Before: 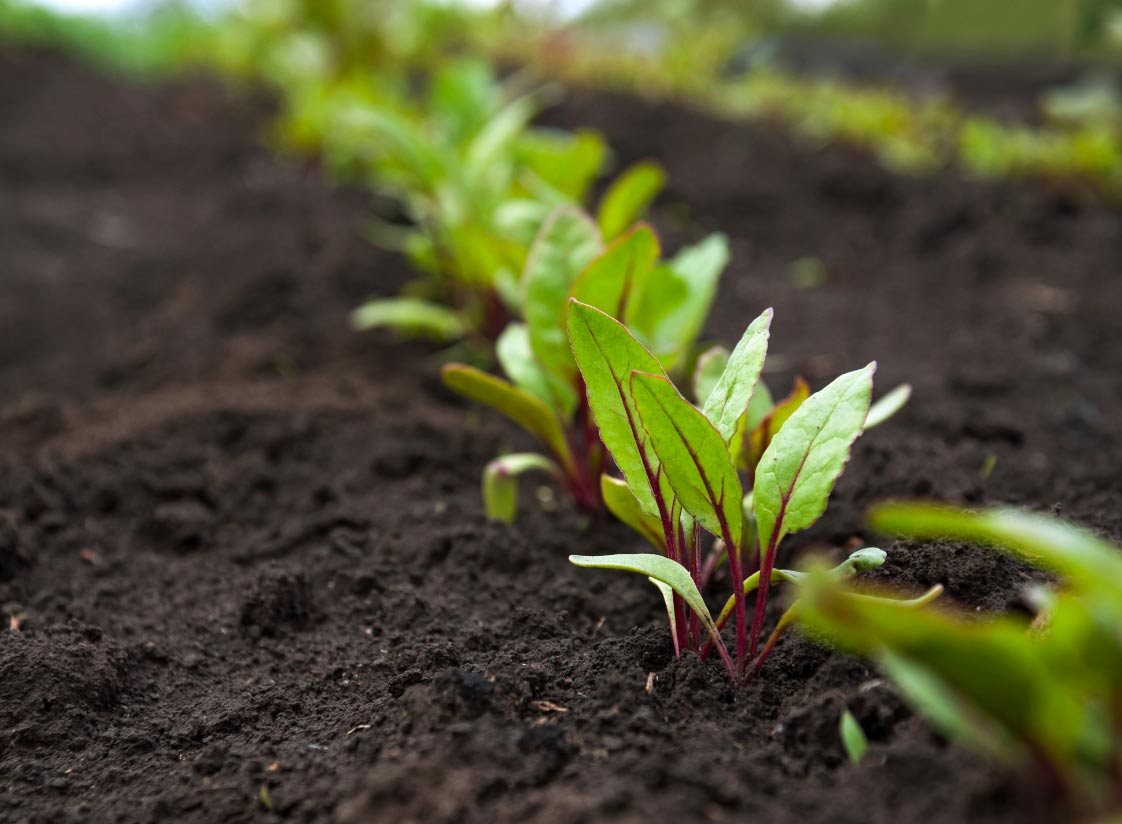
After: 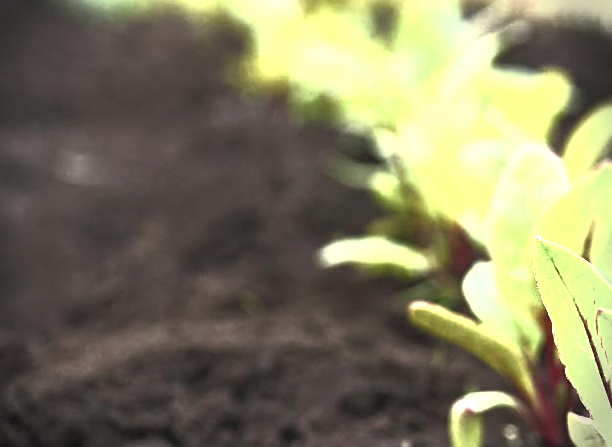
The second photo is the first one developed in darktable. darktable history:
color zones: curves: ch0 [(0, 0.6) (0.129, 0.585) (0.193, 0.596) (0.429, 0.5) (0.571, 0.5) (0.714, 0.5) (0.857, 0.5) (1, 0.6)]; ch1 [(0, 0.453) (0.112, 0.245) (0.213, 0.252) (0.429, 0.233) (0.571, 0.231) (0.683, 0.242) (0.857, 0.296) (1, 0.453)]
sharpen: on, module defaults
crop and rotate: left 3.055%, top 7.584%, right 42.377%, bottom 38.095%
vignetting: fall-off start 87.88%, fall-off radius 25.97%
contrast brightness saturation: contrast 0.998, brightness 0.989, saturation 0.982
